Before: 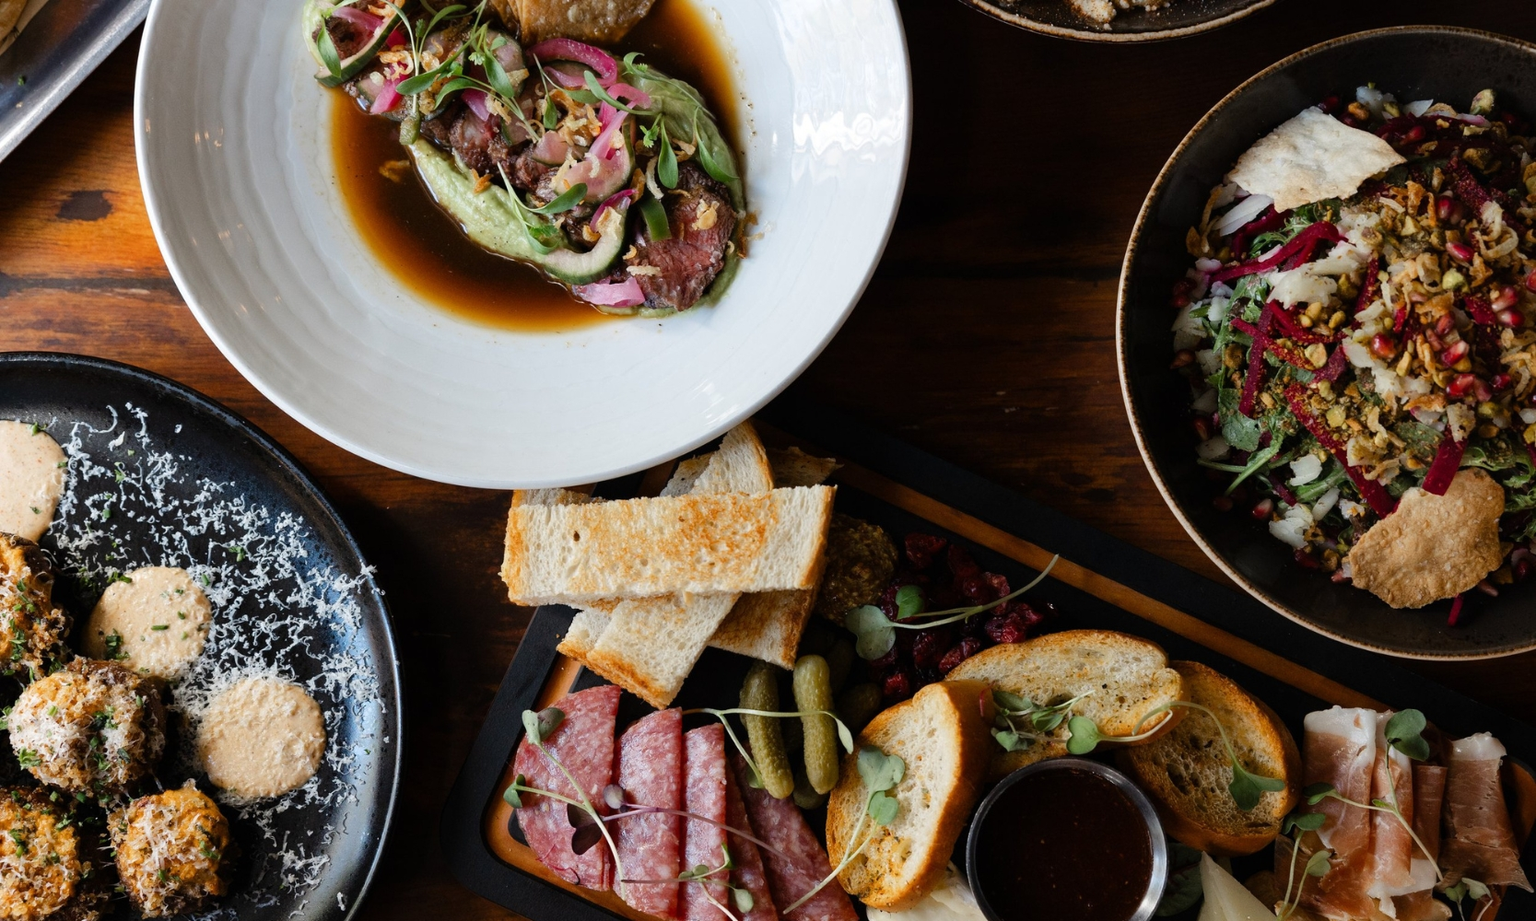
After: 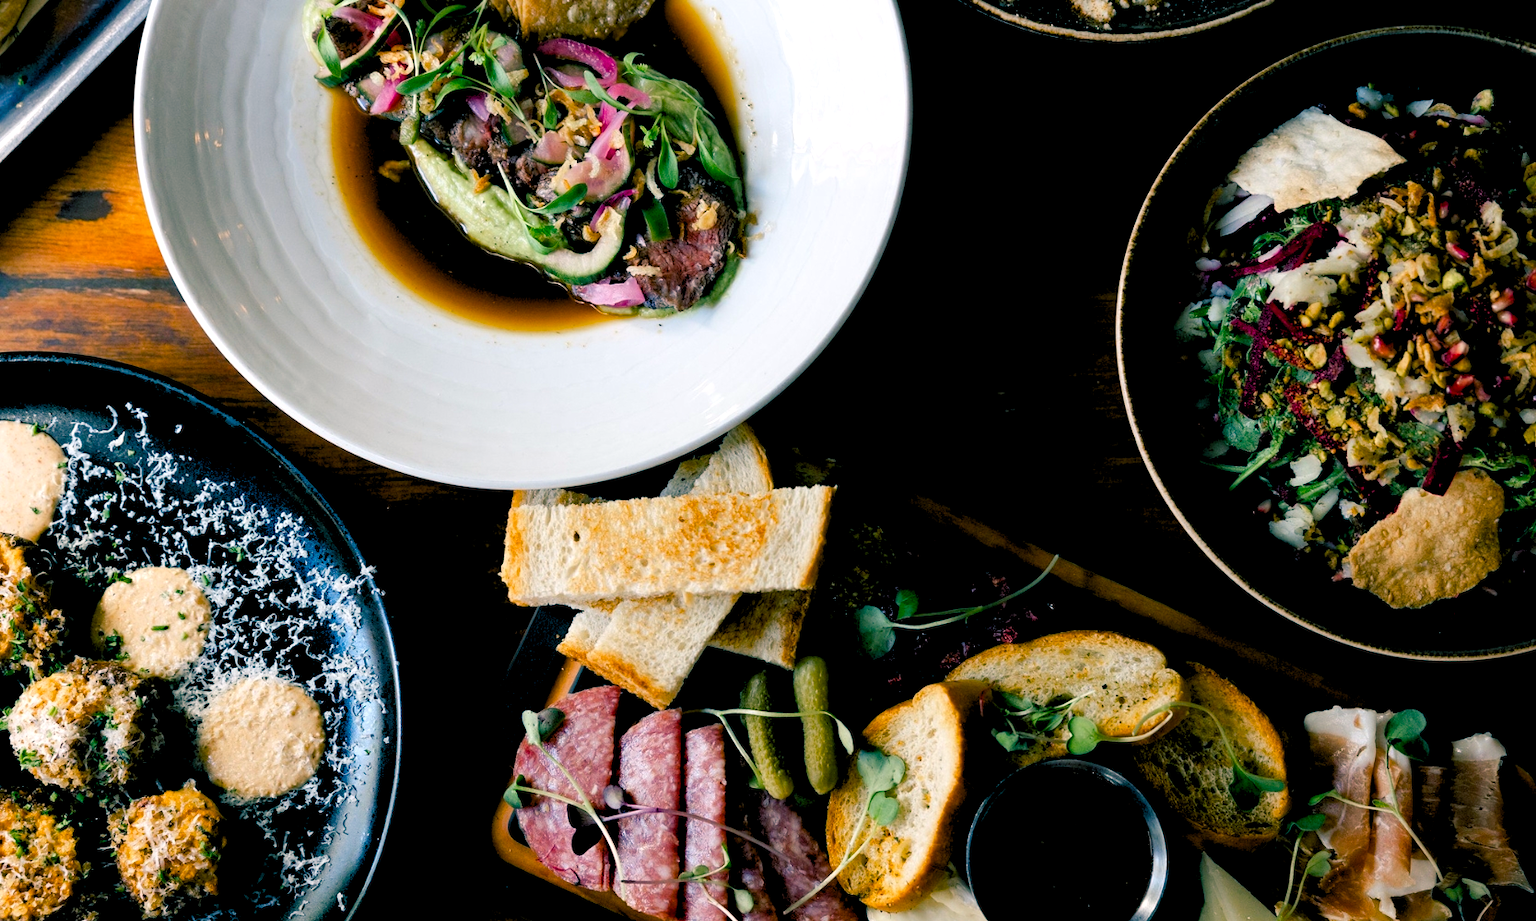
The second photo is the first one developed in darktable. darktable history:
rgb levels: levels [[0.013, 0.434, 0.89], [0, 0.5, 1], [0, 0.5, 1]]
color balance rgb: shadows lift › luminance -28.76%, shadows lift › chroma 10%, shadows lift › hue 230°, power › chroma 0.5%, power › hue 215°, highlights gain › luminance 7.14%, highlights gain › chroma 1%, highlights gain › hue 50°, global offset › luminance -0.29%, global offset › hue 260°, perceptual saturation grading › global saturation 20%, perceptual saturation grading › highlights -13.92%, perceptual saturation grading › shadows 50%
